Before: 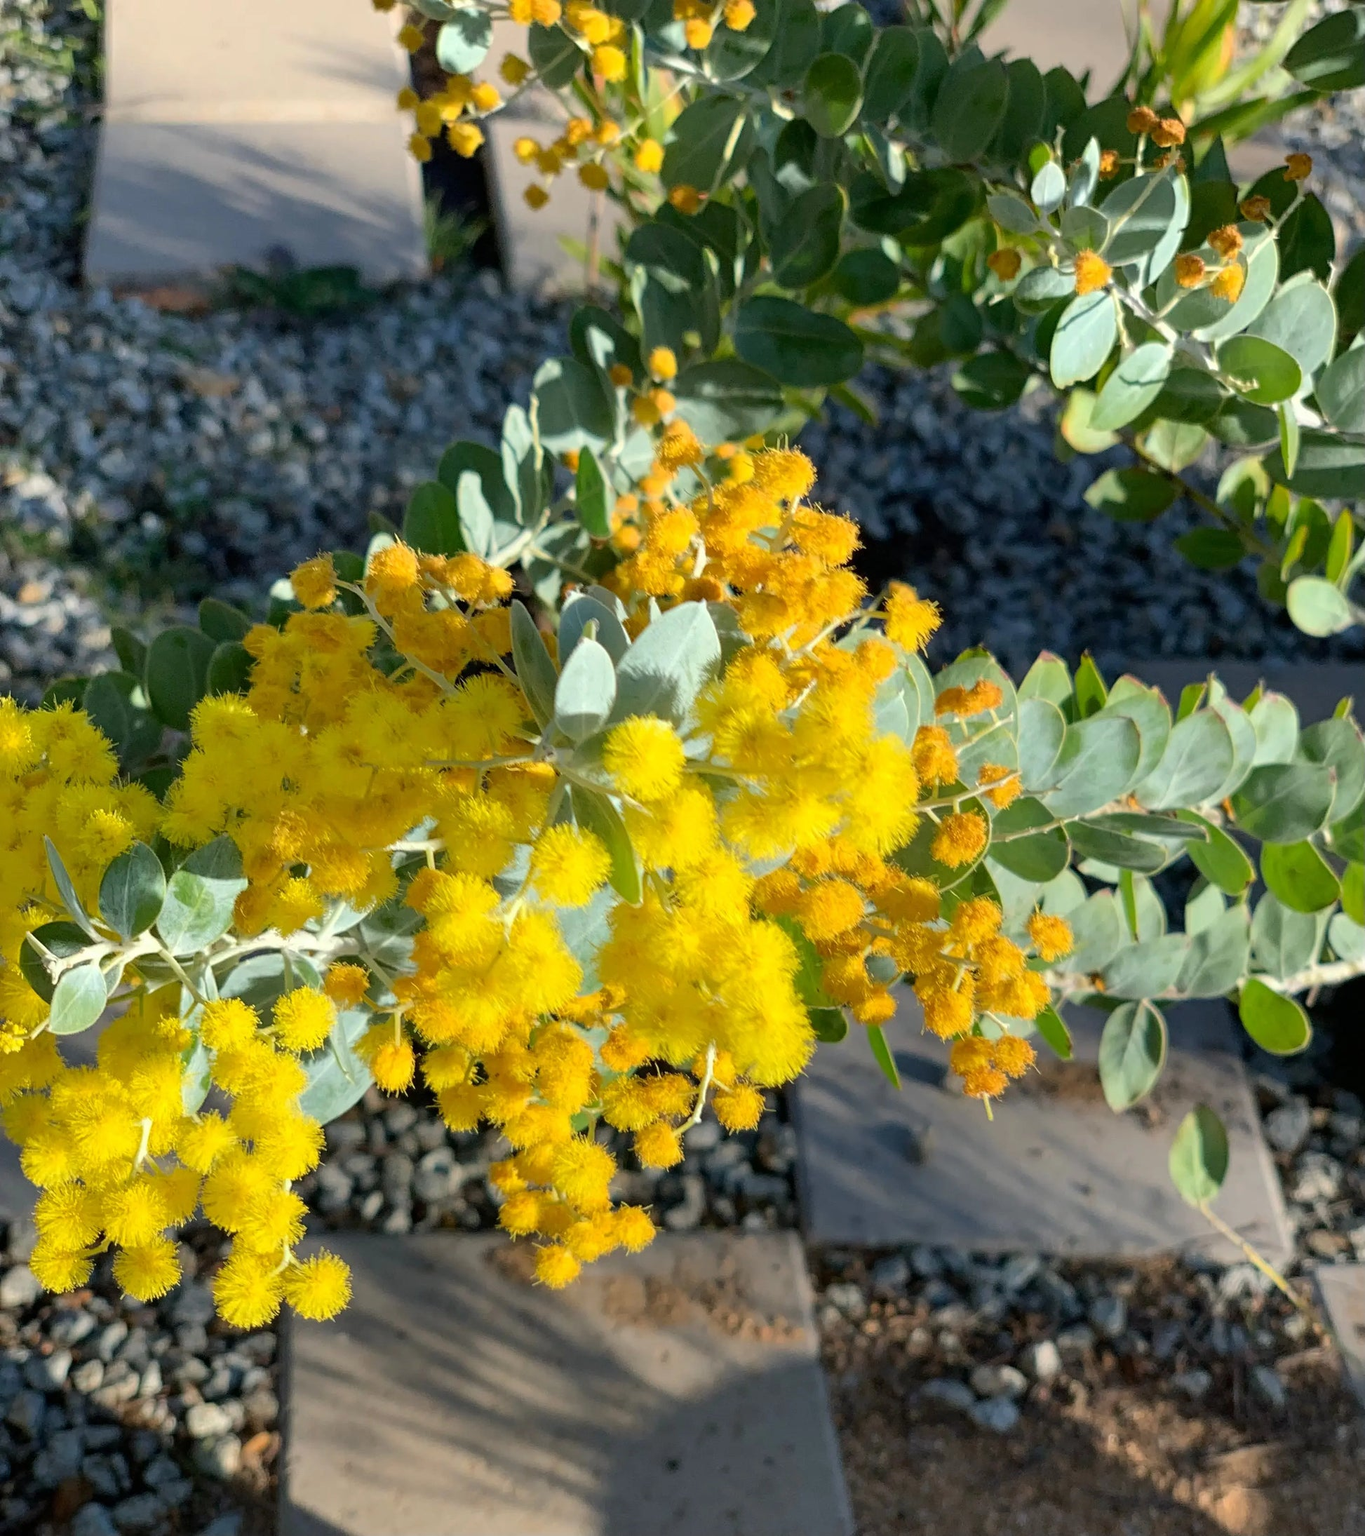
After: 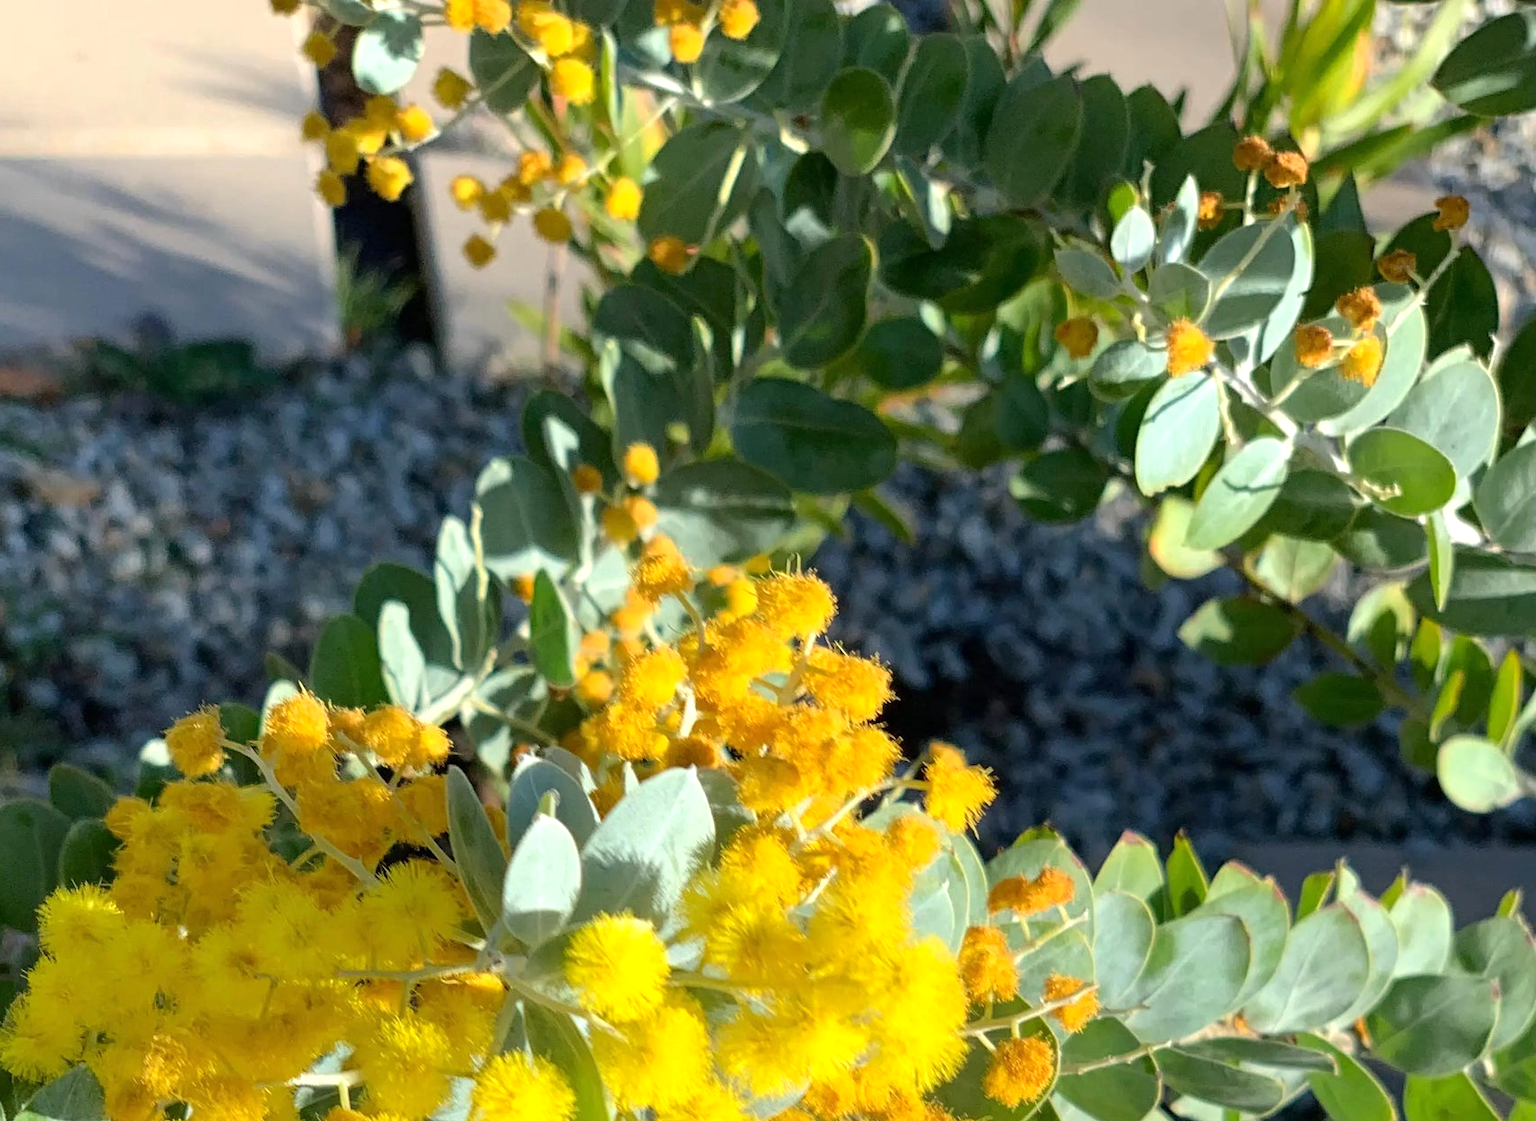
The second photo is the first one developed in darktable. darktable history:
crop and rotate: left 11.812%, bottom 42.776%
exposure: exposure 0.3 EV, compensate highlight preservation false
base curve: curves: ch0 [(0, 0) (0.472, 0.455) (1, 1)], preserve colors none
